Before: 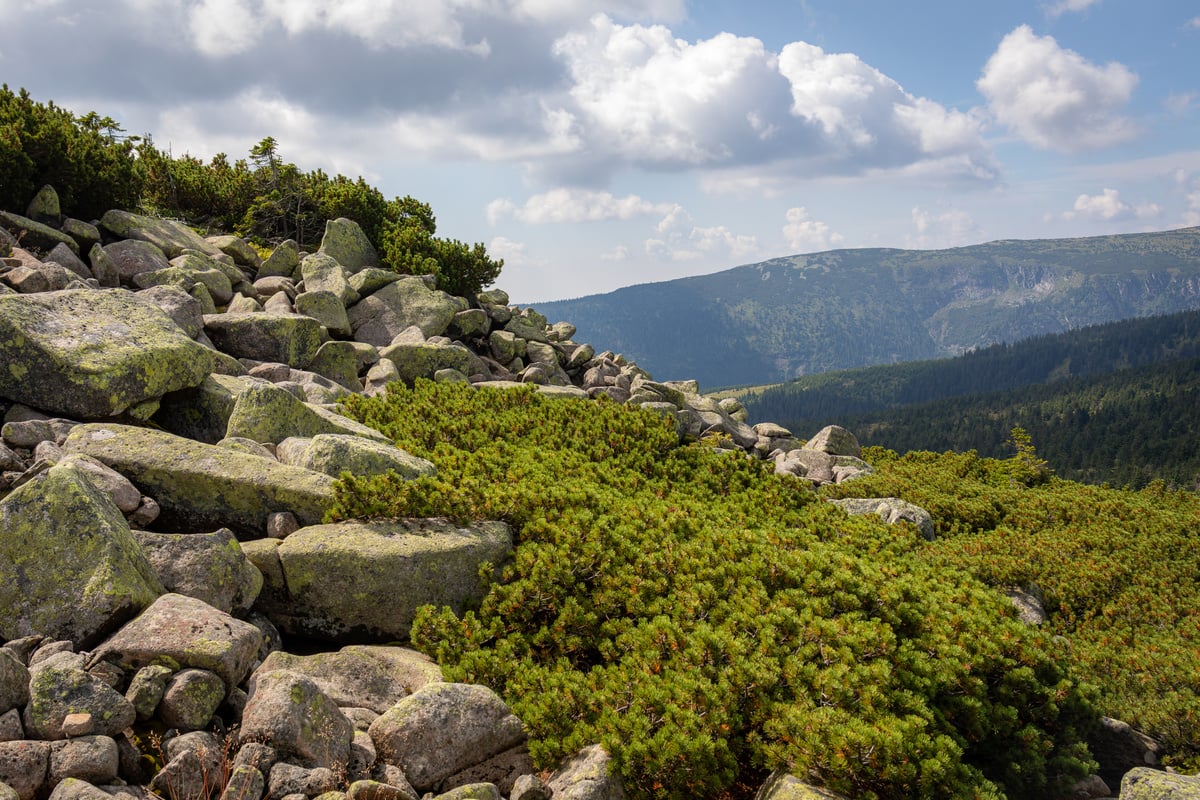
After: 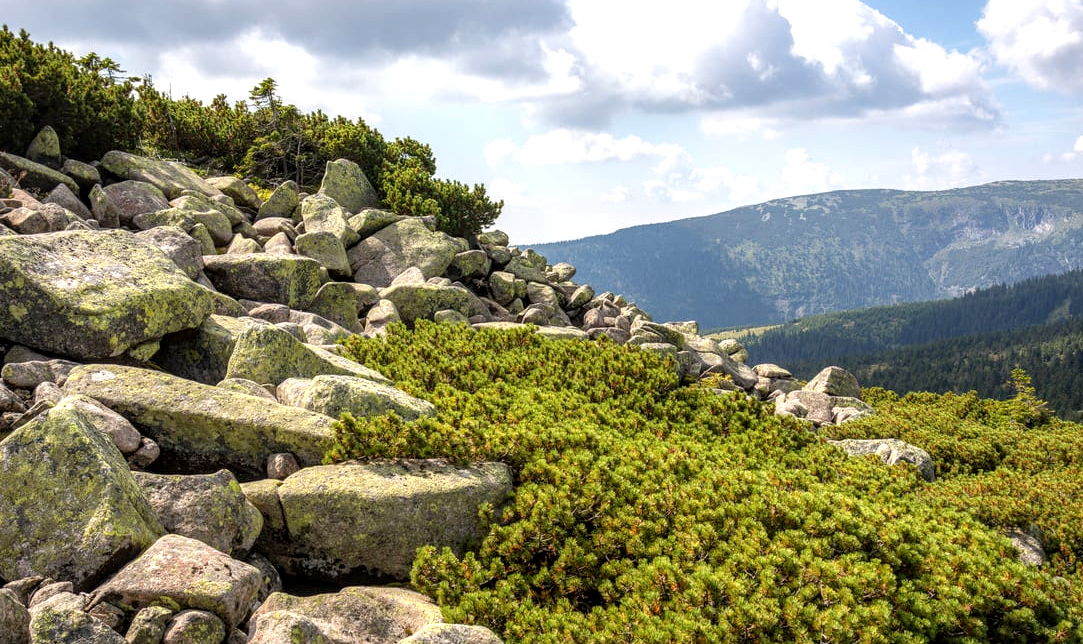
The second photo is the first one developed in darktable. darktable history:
crop: top 7.404%, right 9.686%, bottom 12.016%
exposure: exposure 0.6 EV, compensate highlight preservation false
local contrast: detail 130%
